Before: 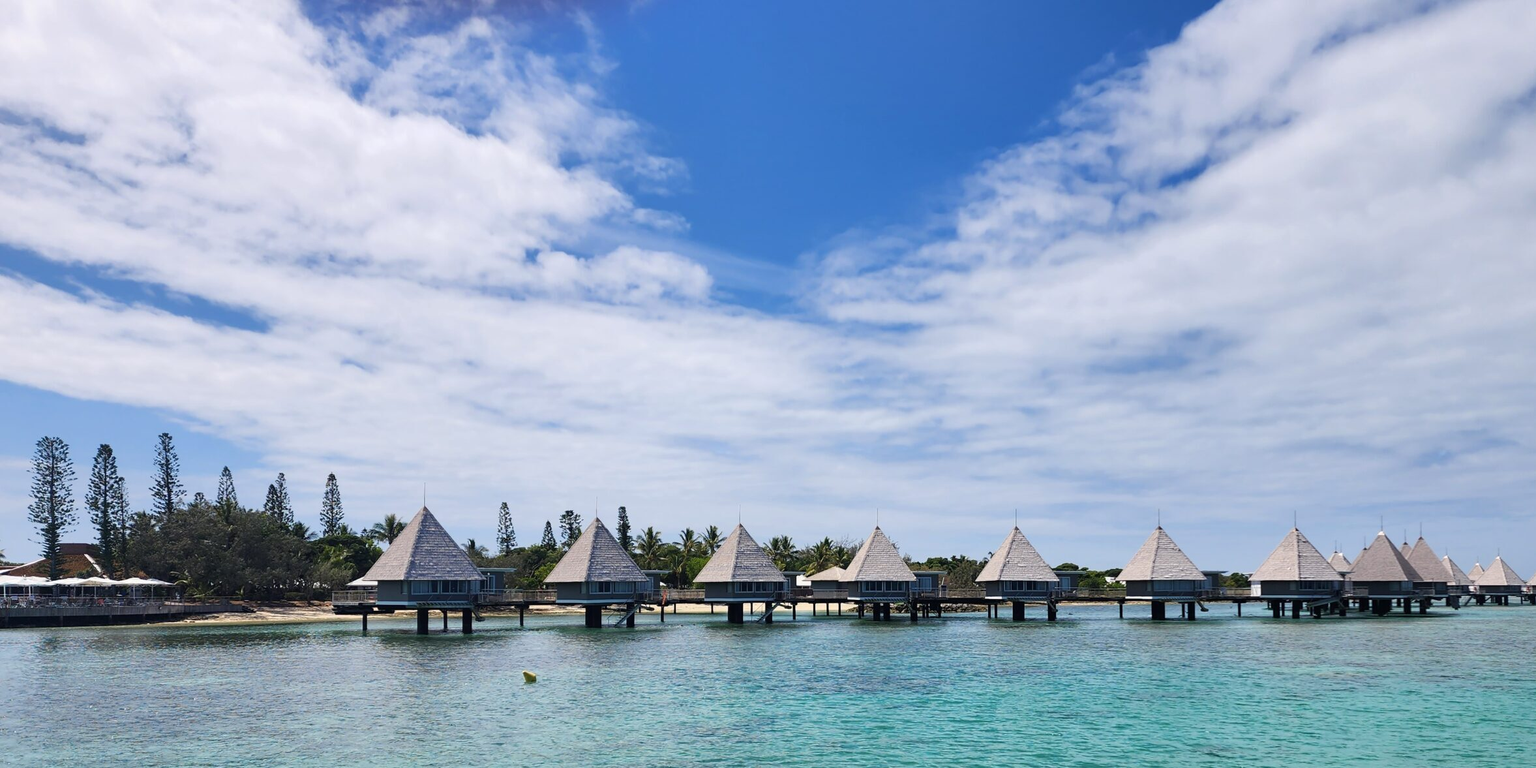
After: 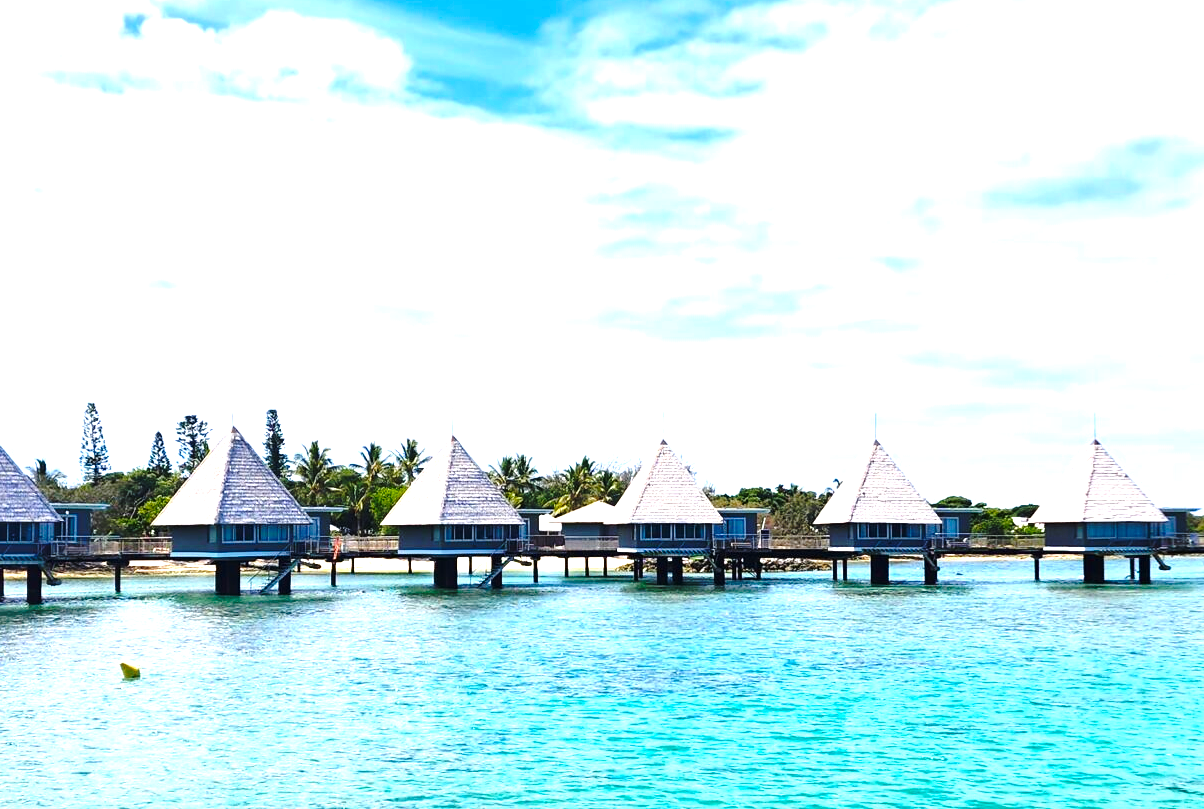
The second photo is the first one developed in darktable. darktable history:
color balance rgb: perceptual saturation grading › global saturation 0.389%, global vibrance 40.754%
crop and rotate: left 29.026%, top 31.21%, right 19.816%
exposure: black level correction 0, exposure 1.483 EV, compensate highlight preservation false
base curve: curves: ch0 [(0, 0) (0.073, 0.04) (0.157, 0.139) (0.492, 0.492) (0.758, 0.758) (1, 1)], preserve colors none
